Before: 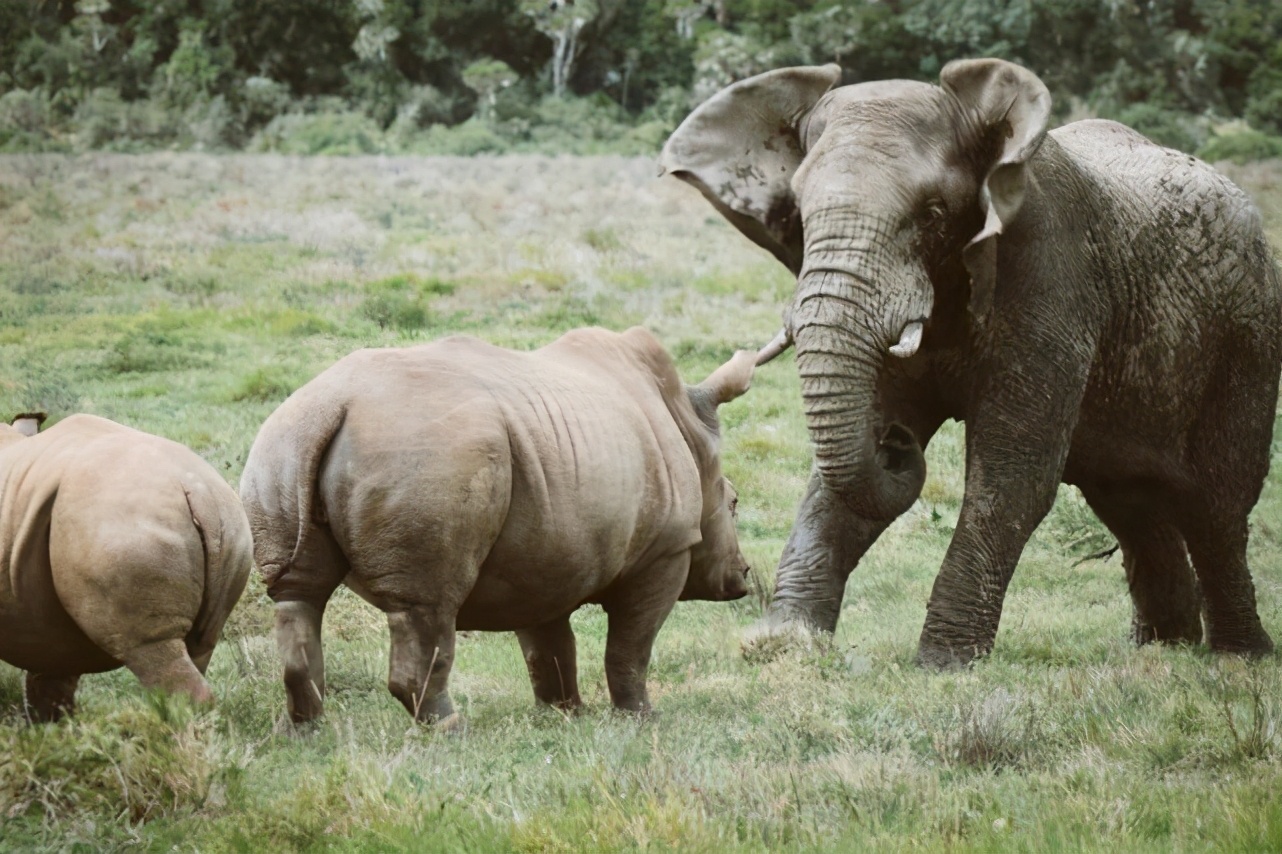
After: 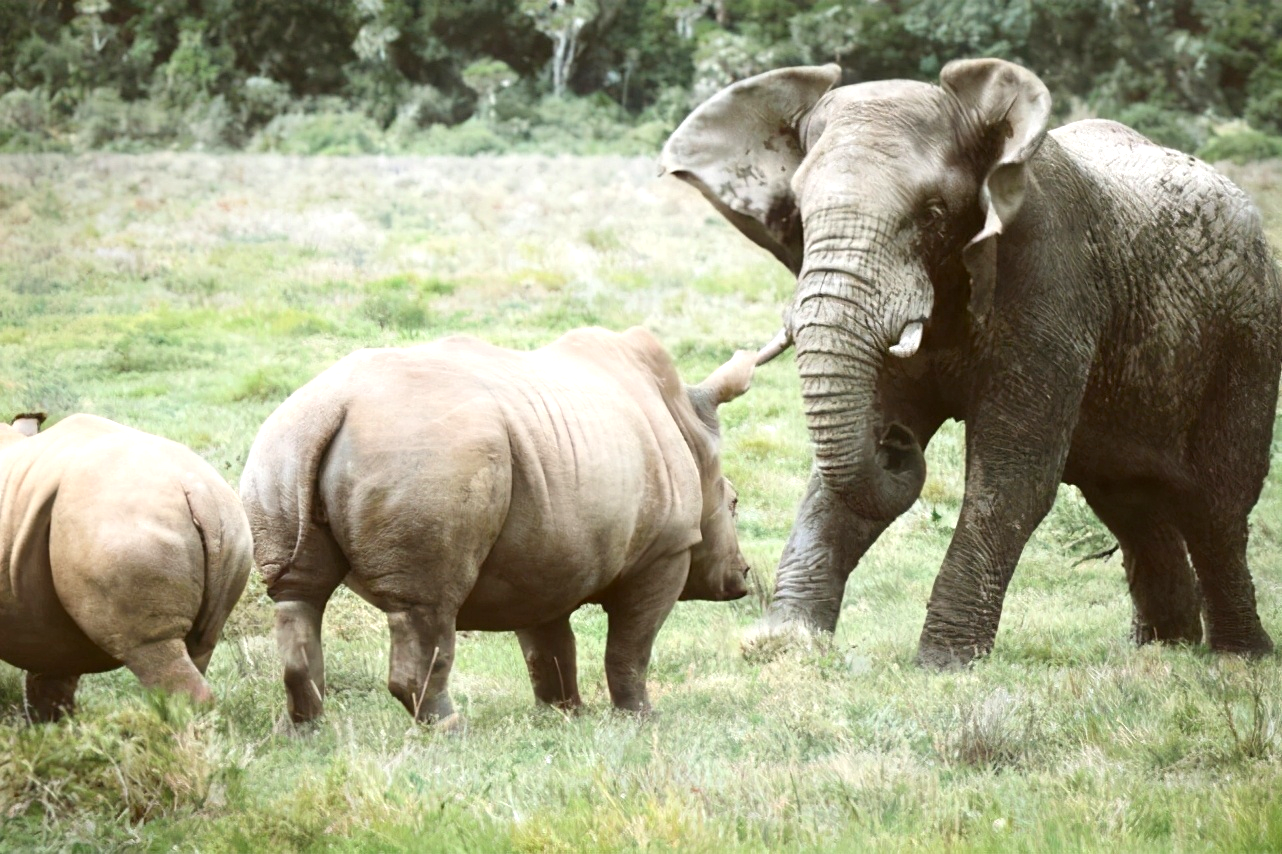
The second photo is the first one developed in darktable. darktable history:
exposure: black level correction 0.001, exposure 0.675 EV, compensate highlight preservation false
shadows and highlights: shadows -70, highlights 35, soften with gaussian
